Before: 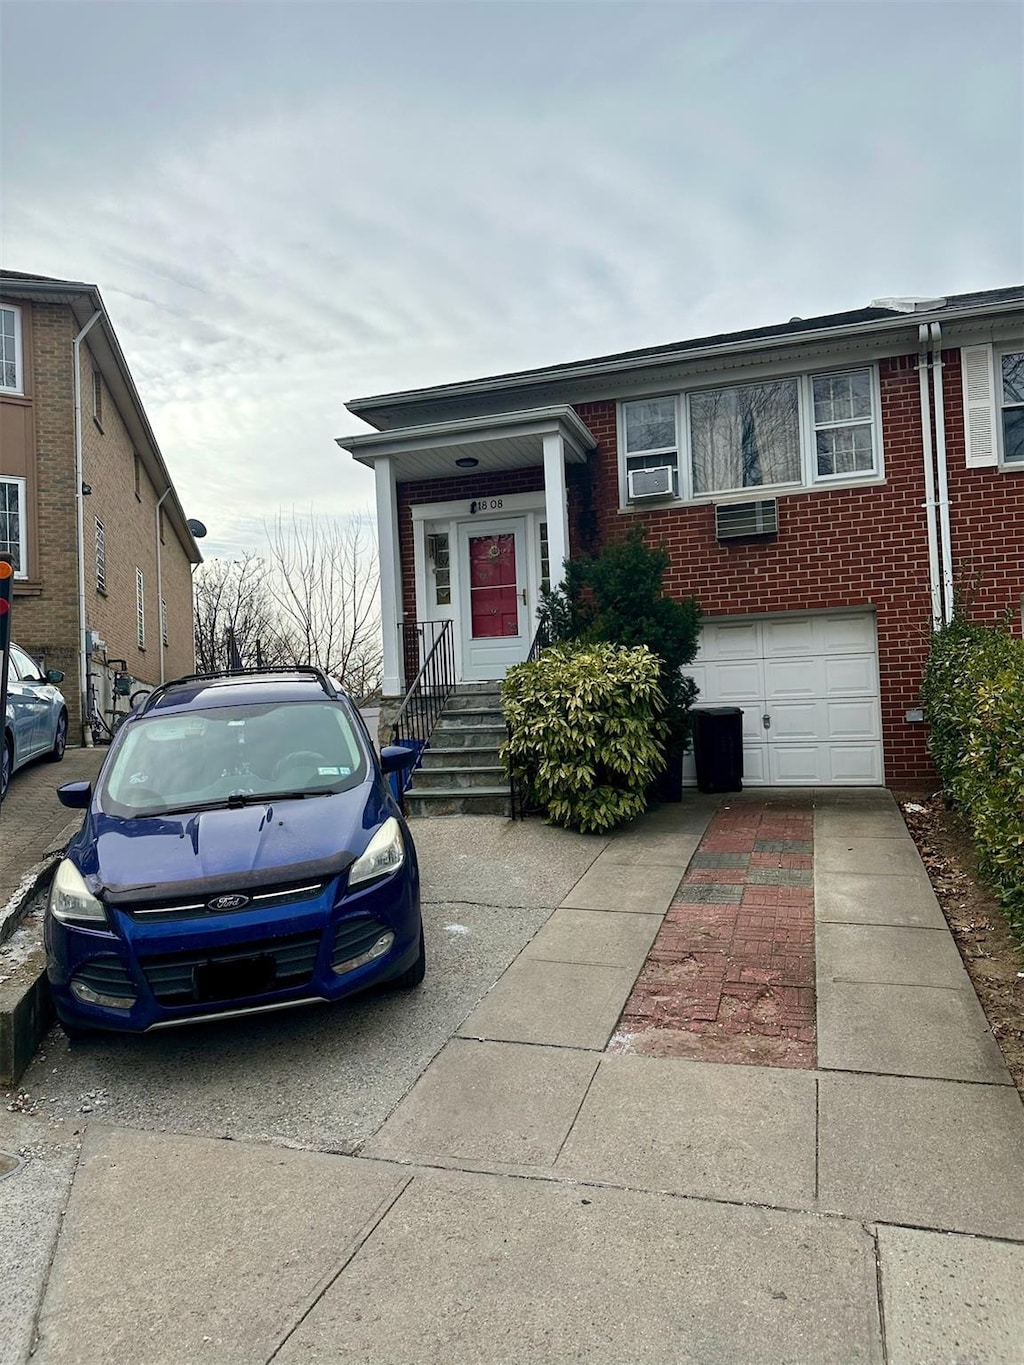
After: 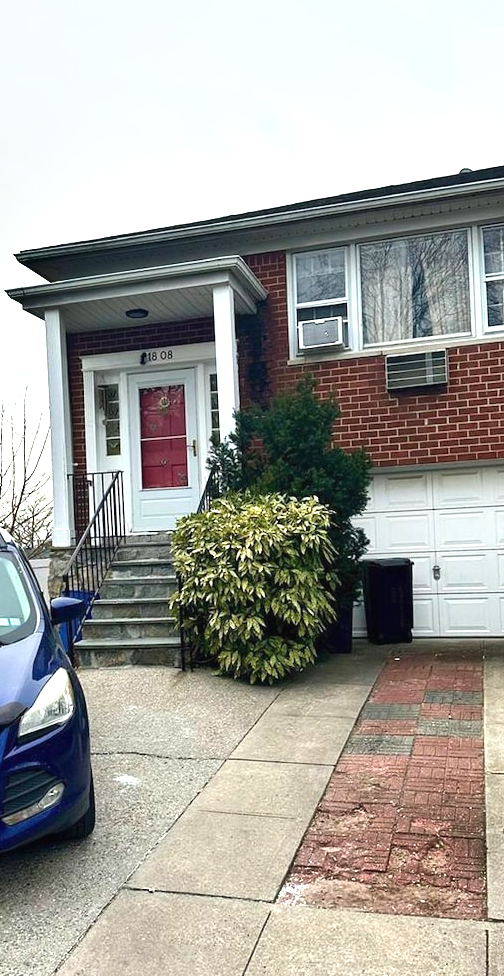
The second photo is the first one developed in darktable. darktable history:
crop: left 32.319%, top 10.96%, right 18.346%, bottom 17.522%
shadows and highlights: shadows 13.12, white point adjustment 1.22, soften with gaussian
local contrast: mode bilateral grid, contrast 100, coarseness 100, detail 92%, midtone range 0.2
exposure: black level correction -0.001, exposure 0.908 EV, compensate highlight preservation false
